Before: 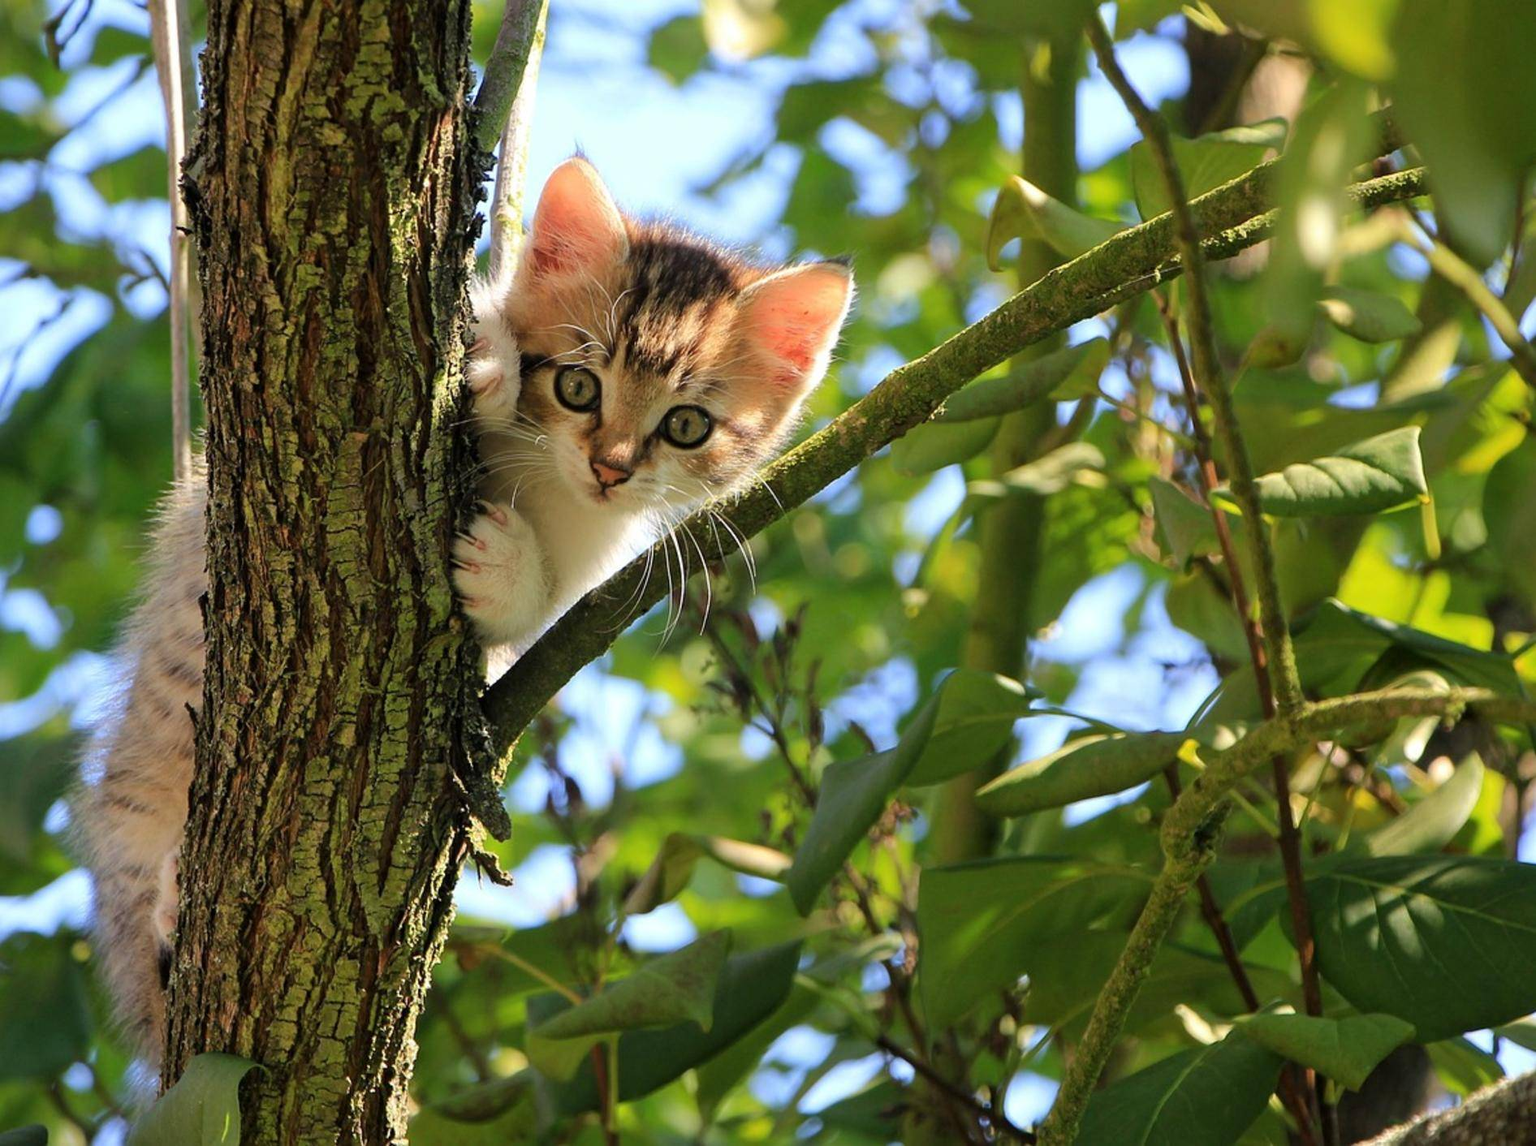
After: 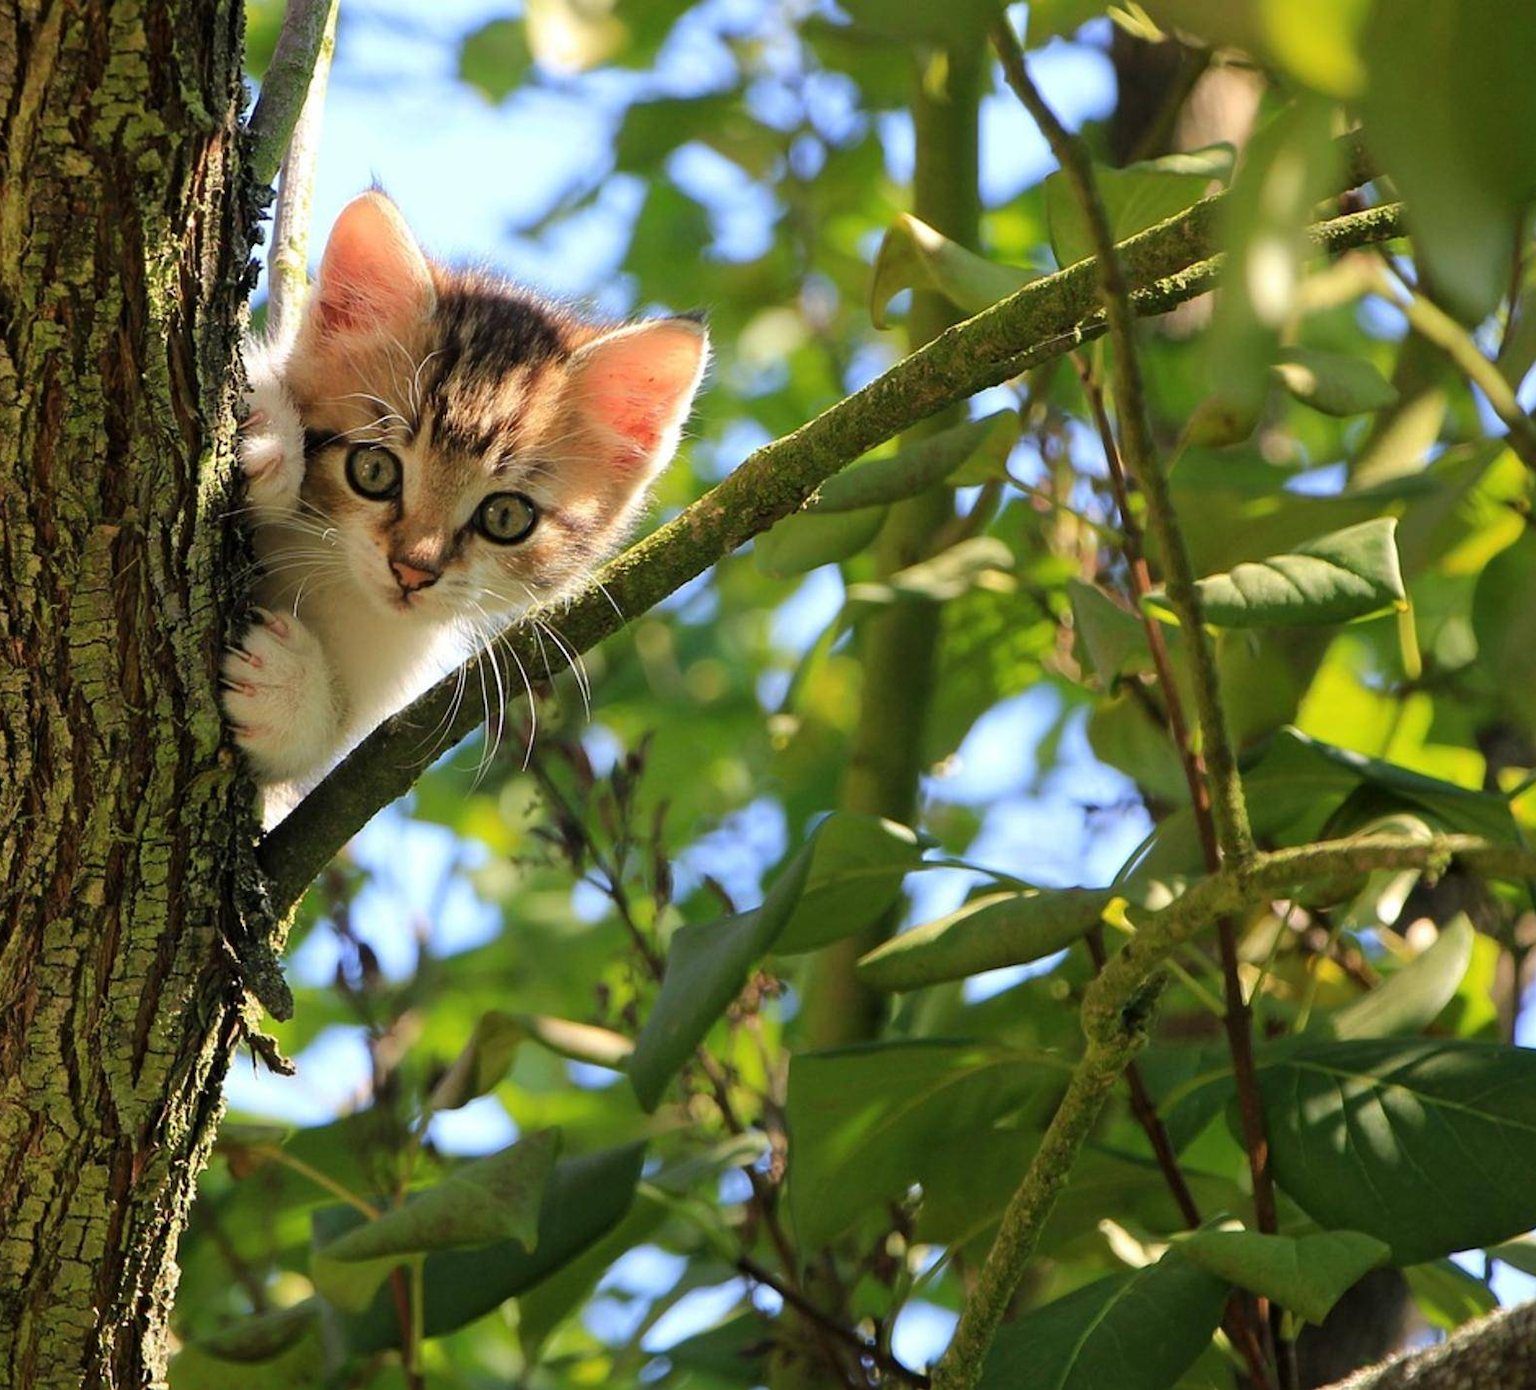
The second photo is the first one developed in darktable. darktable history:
crop: left 17.578%, bottom 0.049%
